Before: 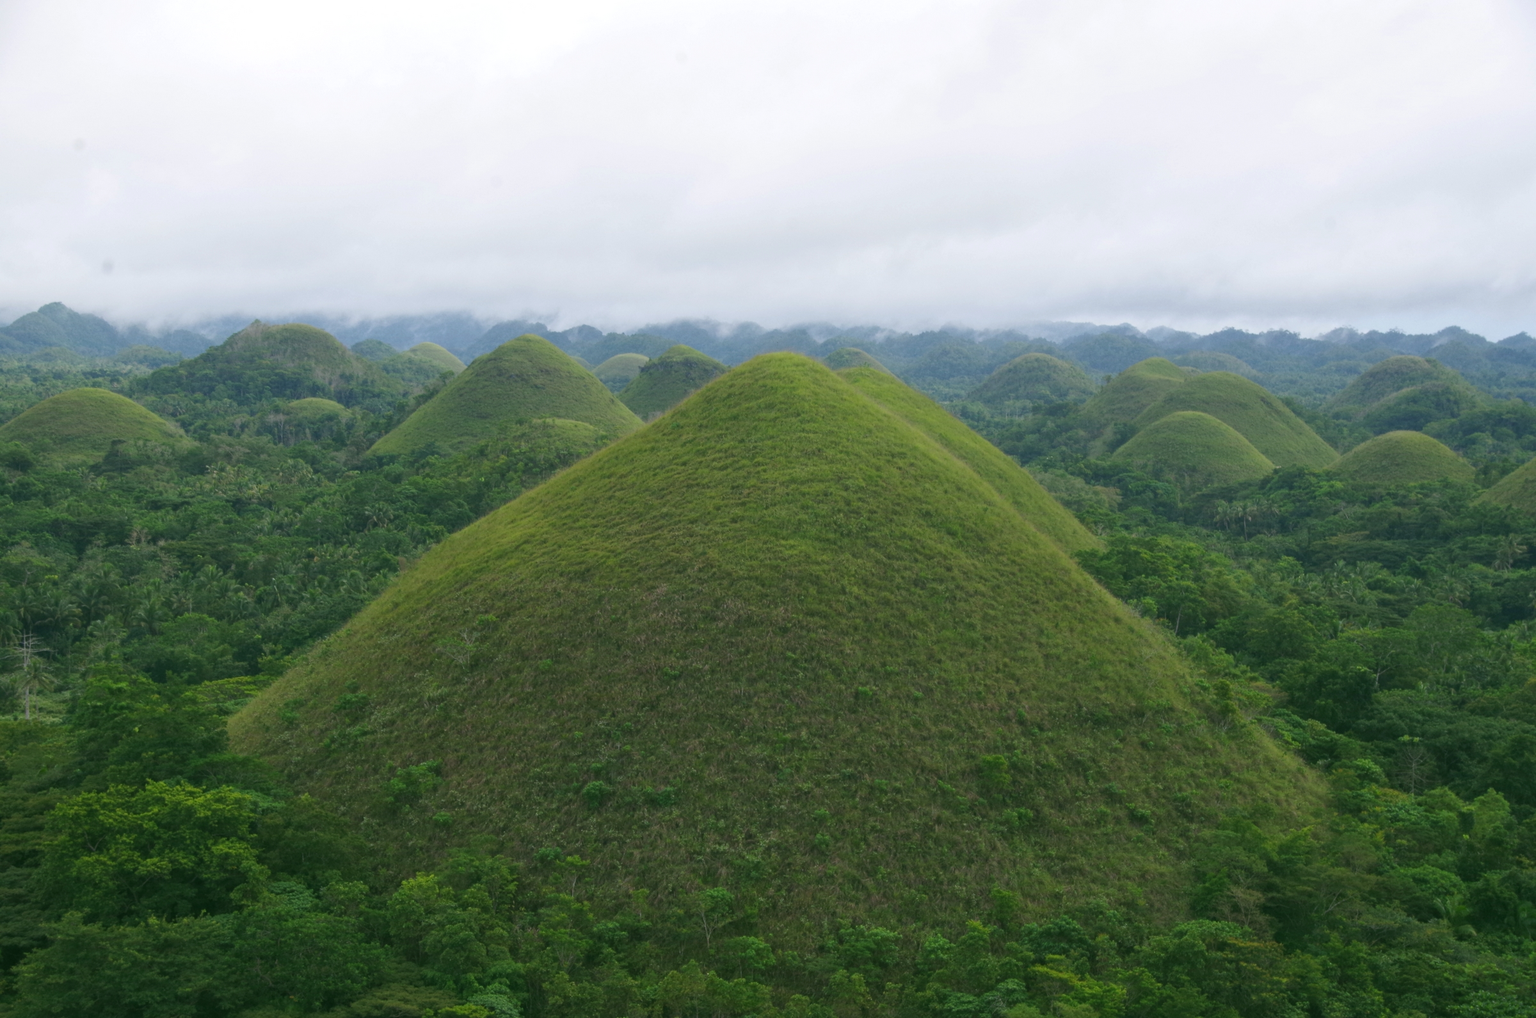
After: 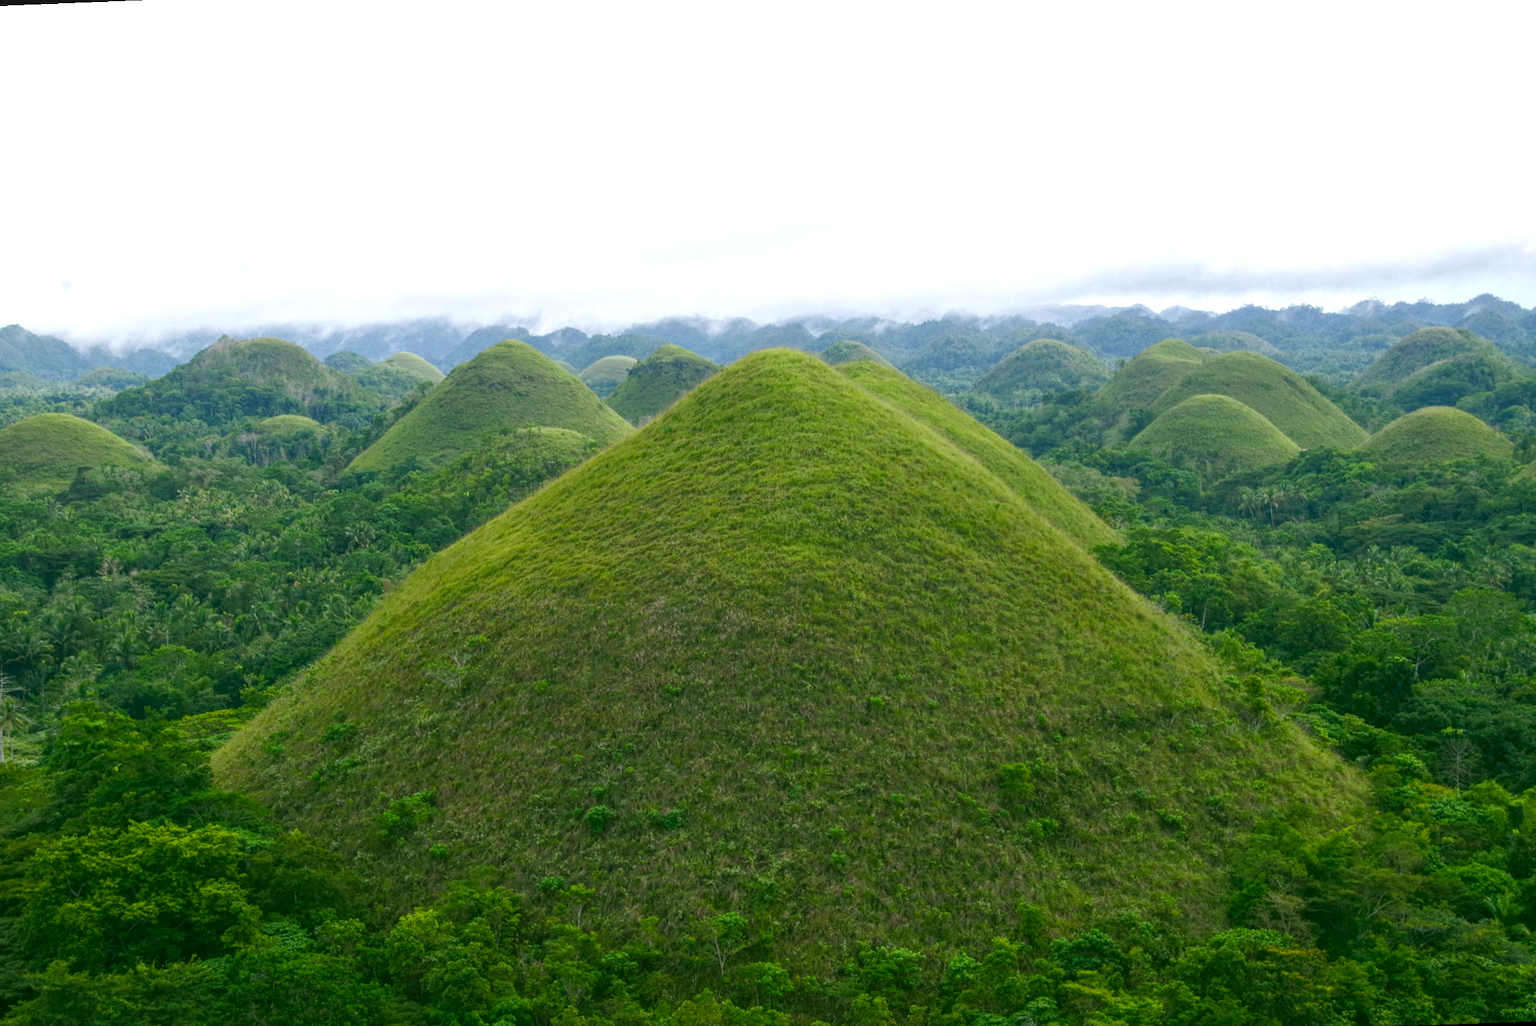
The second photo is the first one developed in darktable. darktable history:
local contrast: highlights 99%, shadows 86%, detail 160%, midtone range 0.2
rotate and perspective: rotation -2.12°, lens shift (vertical) 0.009, lens shift (horizontal) -0.008, automatic cropping original format, crop left 0.036, crop right 0.964, crop top 0.05, crop bottom 0.959
color balance rgb: perceptual saturation grading › global saturation 25%, perceptual saturation grading › highlights -50%, perceptual saturation grading › shadows 30%, perceptual brilliance grading › global brilliance 12%, global vibrance 20%
